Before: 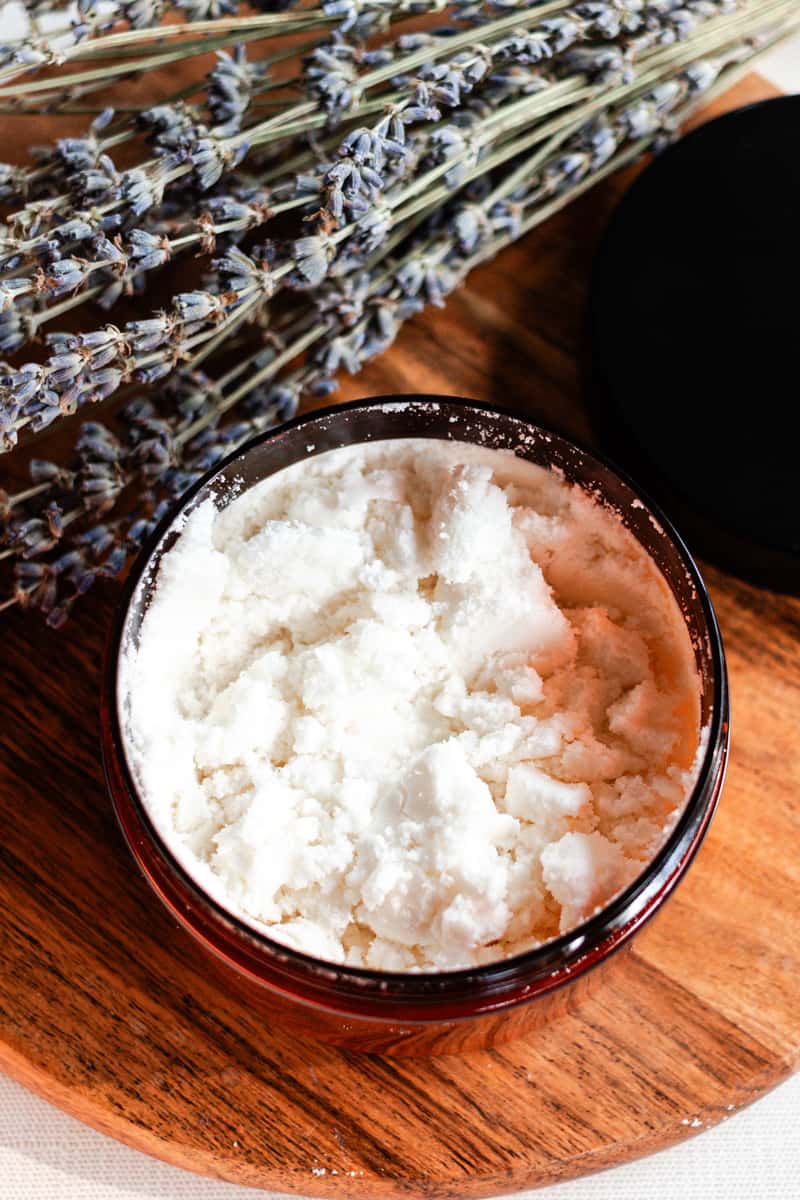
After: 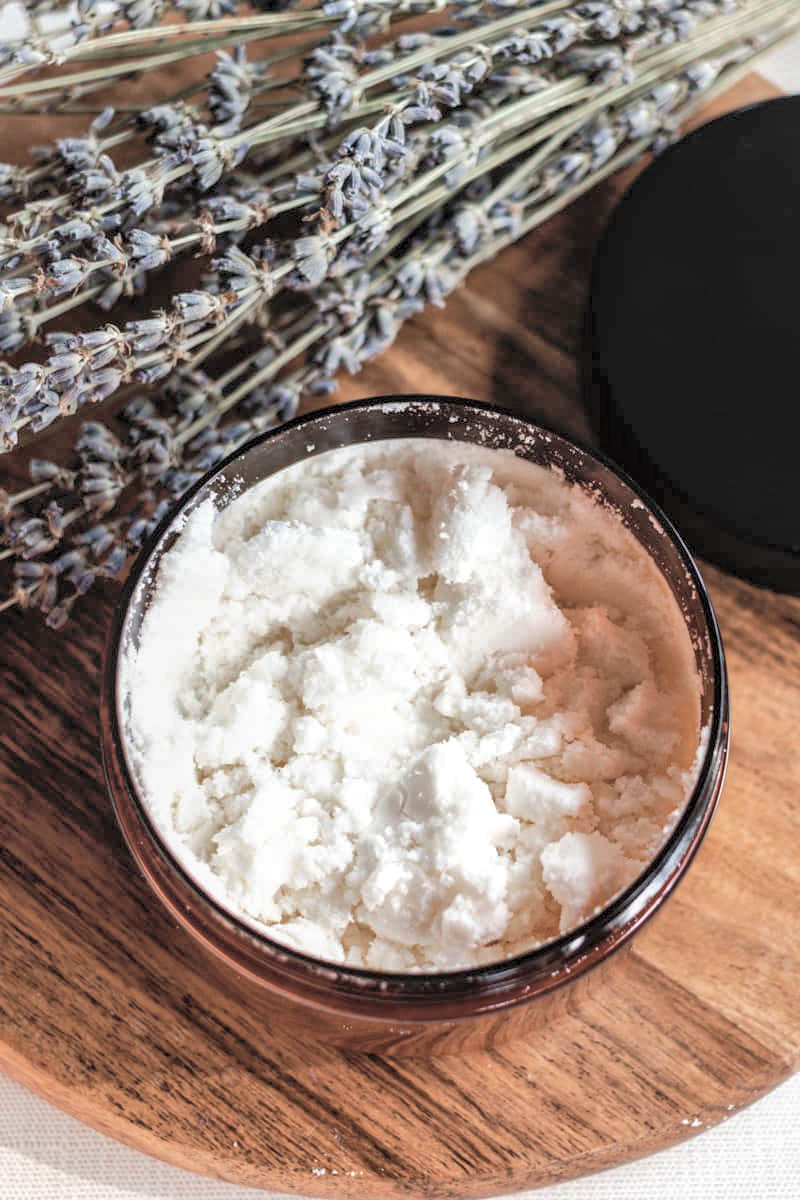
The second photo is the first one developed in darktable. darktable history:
local contrast: on, module defaults
velvia: on, module defaults
shadows and highlights: on, module defaults
contrast brightness saturation: brightness 0.182, saturation -0.488
